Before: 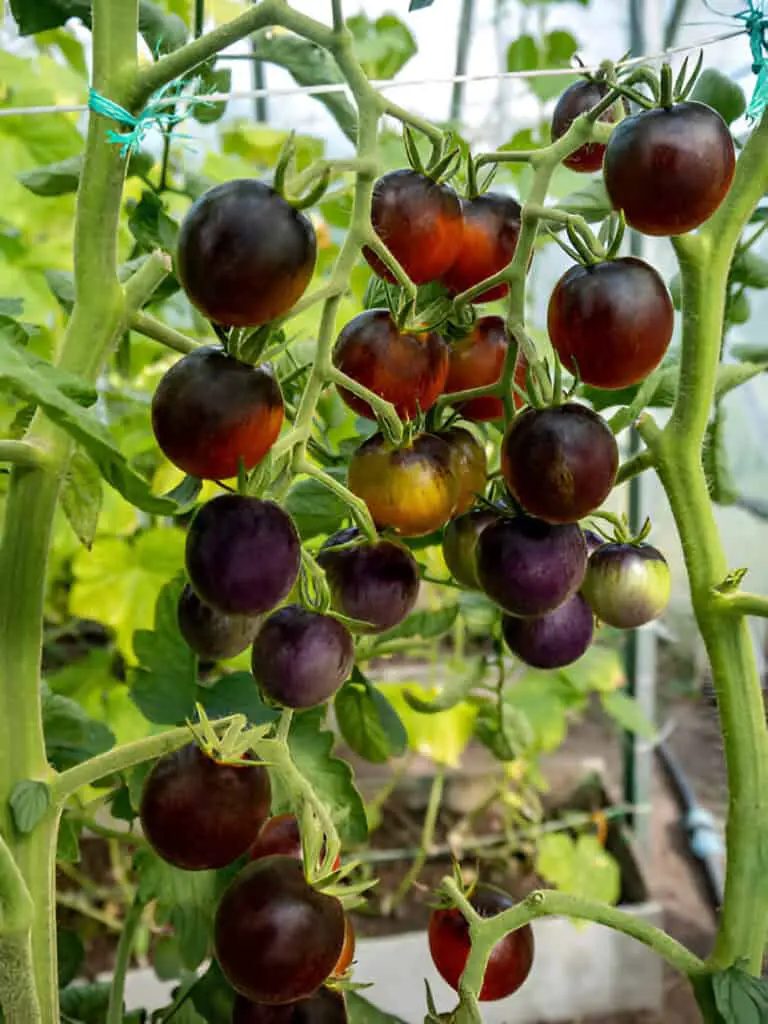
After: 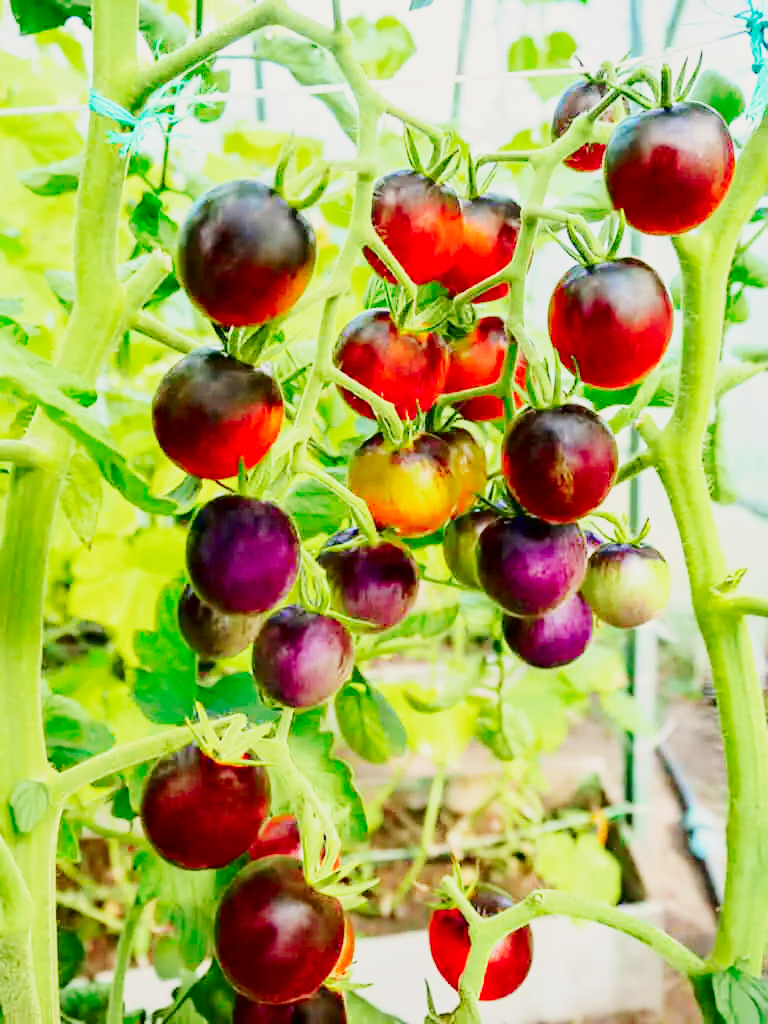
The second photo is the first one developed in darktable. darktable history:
color balance rgb: contrast -30%
tone curve: curves: ch0 [(0, 0) (0.068, 0.031) (0.175, 0.132) (0.337, 0.304) (0.498, 0.511) (0.748, 0.762) (0.993, 0.954)]; ch1 [(0, 0) (0.294, 0.184) (0.359, 0.34) (0.362, 0.35) (0.43, 0.41) (0.476, 0.457) (0.499, 0.5) (0.529, 0.523) (0.677, 0.762) (1, 1)]; ch2 [(0, 0) (0.431, 0.419) (0.495, 0.502) (0.524, 0.534) (0.557, 0.56) (0.634, 0.654) (0.728, 0.722) (1, 1)], color space Lab, independent channels, preserve colors none
white balance: emerald 1
exposure: exposure 0.6 EV, compensate highlight preservation false
base curve: curves: ch0 [(0, 0) (0, 0.001) (0.001, 0.001) (0.004, 0.002) (0.007, 0.004) (0.015, 0.013) (0.033, 0.045) (0.052, 0.096) (0.075, 0.17) (0.099, 0.241) (0.163, 0.42) (0.219, 0.55) (0.259, 0.616) (0.327, 0.722) (0.365, 0.765) (0.522, 0.873) (0.547, 0.881) (0.689, 0.919) (0.826, 0.952) (1, 1)], preserve colors none
